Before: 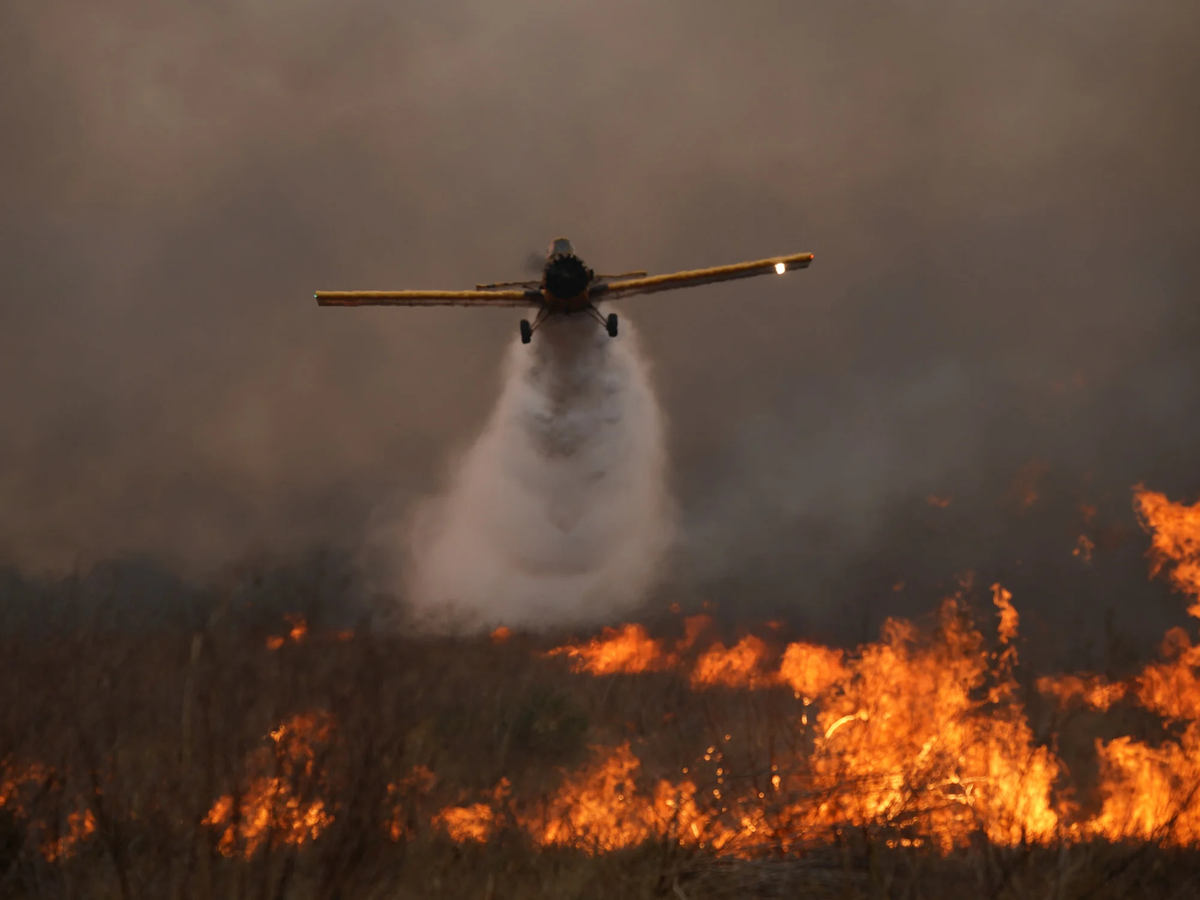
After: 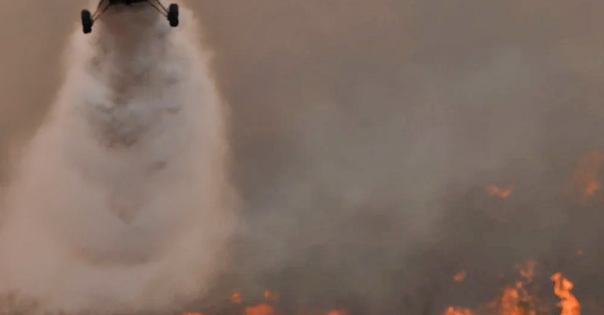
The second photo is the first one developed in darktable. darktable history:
filmic rgb: black relative exposure -7.65 EV, white relative exposure 4.56 EV, hardness 3.61, contrast 1.06
tone equalizer: -7 EV 0.147 EV, -6 EV 0.562 EV, -5 EV 1.17 EV, -4 EV 1.36 EV, -3 EV 1.12 EV, -2 EV 0.6 EV, -1 EV 0.152 EV
crop: left 36.603%, top 34.551%, right 13.014%, bottom 30.375%
